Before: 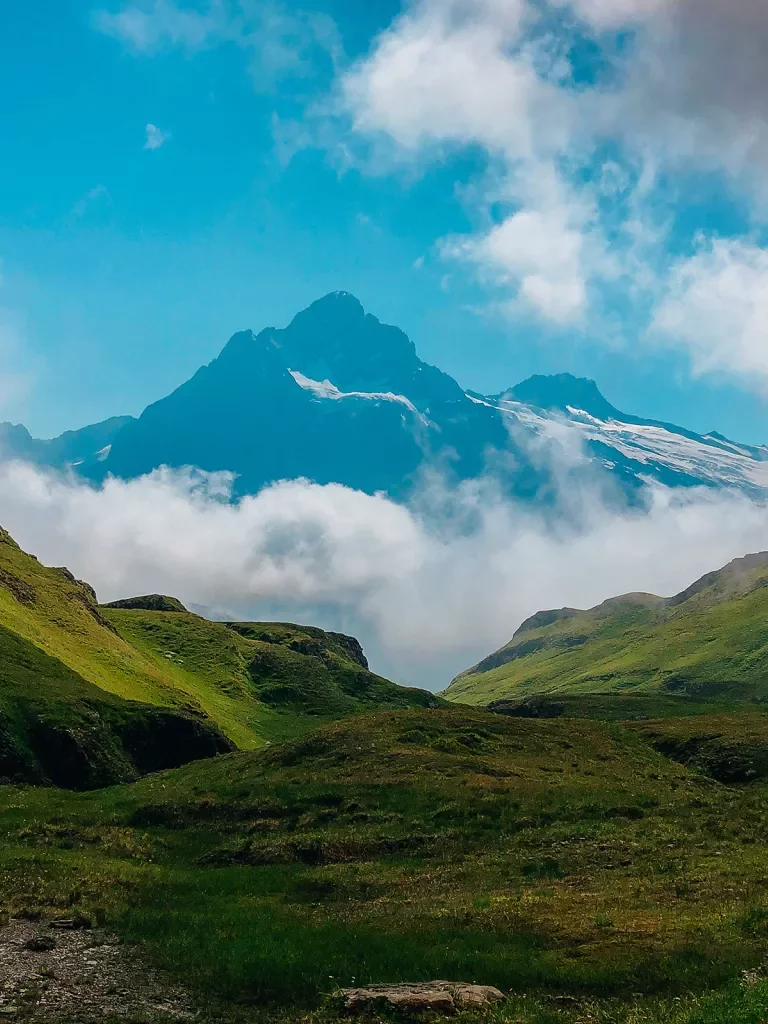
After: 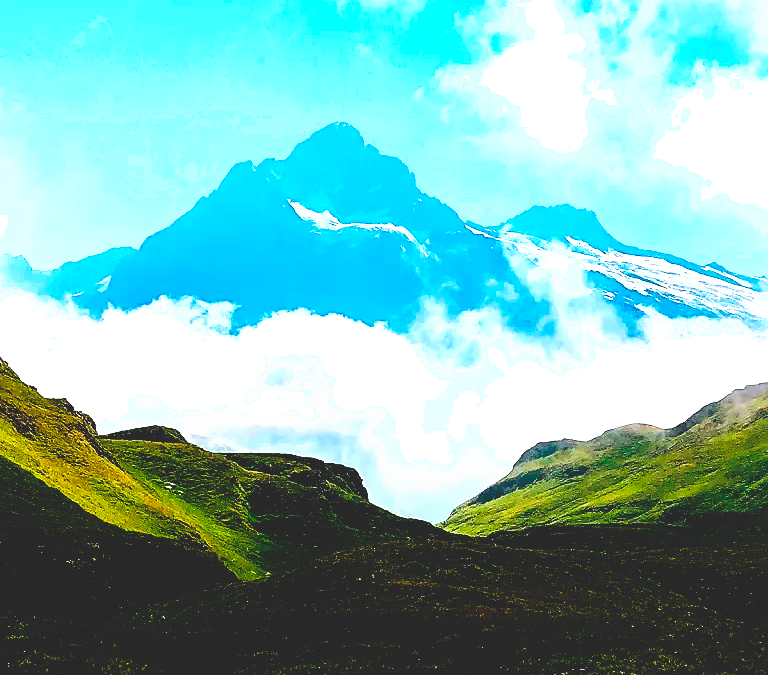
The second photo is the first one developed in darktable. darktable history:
crop: top 16.523%, bottom 16.749%
base curve: curves: ch0 [(0, 0.036) (0.083, 0.04) (0.804, 1)], preserve colors none
exposure: black level correction 0, exposure 0.5 EV, compensate exposure bias true, compensate highlight preservation false
tone equalizer: -8 EV -0.723 EV, -7 EV -0.695 EV, -6 EV -0.578 EV, -5 EV -0.38 EV, -3 EV 0.385 EV, -2 EV 0.6 EV, -1 EV 0.698 EV, +0 EV 0.727 EV
tone curve: curves: ch0 [(0, 0) (0.081, 0.044) (0.192, 0.125) (0.283, 0.238) (0.416, 0.449) (0.495, 0.524) (0.686, 0.743) (0.826, 0.865) (0.978, 0.988)]; ch1 [(0, 0) (0.161, 0.092) (0.35, 0.33) (0.392, 0.392) (0.427, 0.426) (0.479, 0.472) (0.505, 0.497) (0.521, 0.514) (0.547, 0.568) (0.579, 0.597) (0.625, 0.627) (0.678, 0.733) (1, 1)]; ch2 [(0, 0) (0.346, 0.362) (0.404, 0.427) (0.502, 0.495) (0.531, 0.523) (0.549, 0.554) (0.582, 0.596) (0.629, 0.642) (0.717, 0.678) (1, 1)], preserve colors none
sharpen: amount 0.212
